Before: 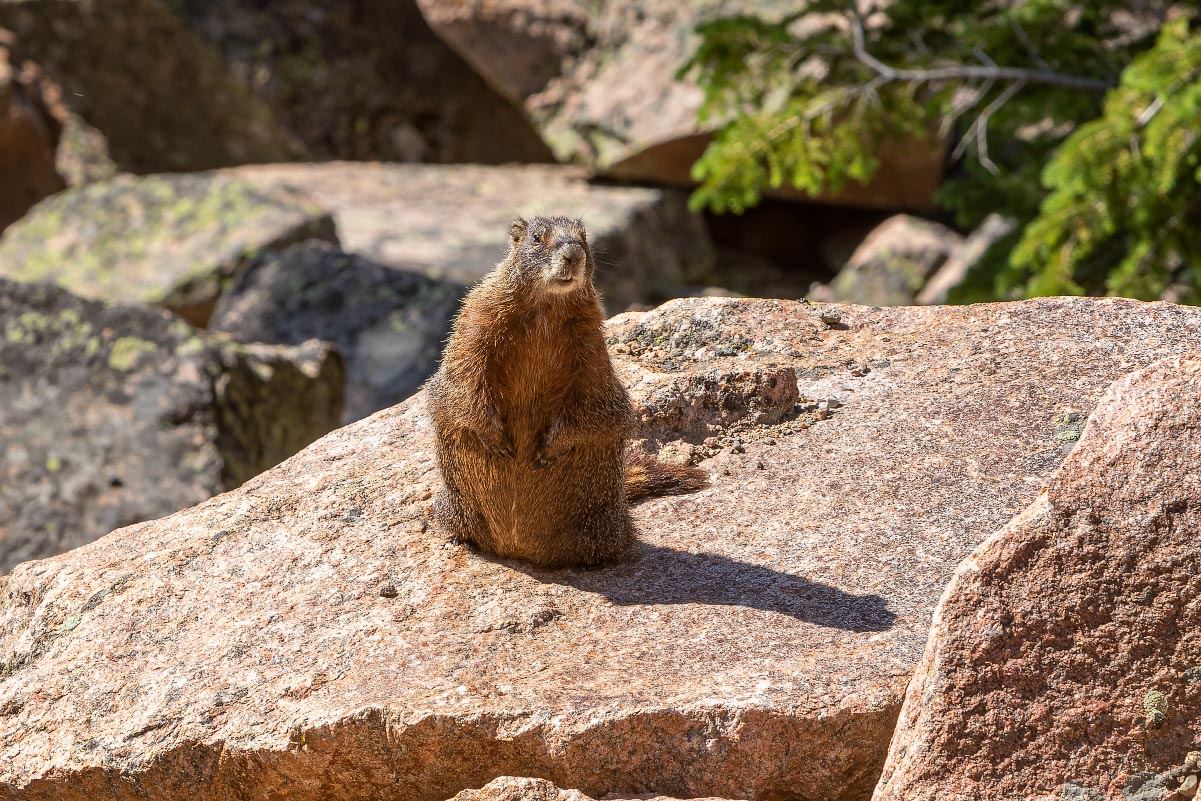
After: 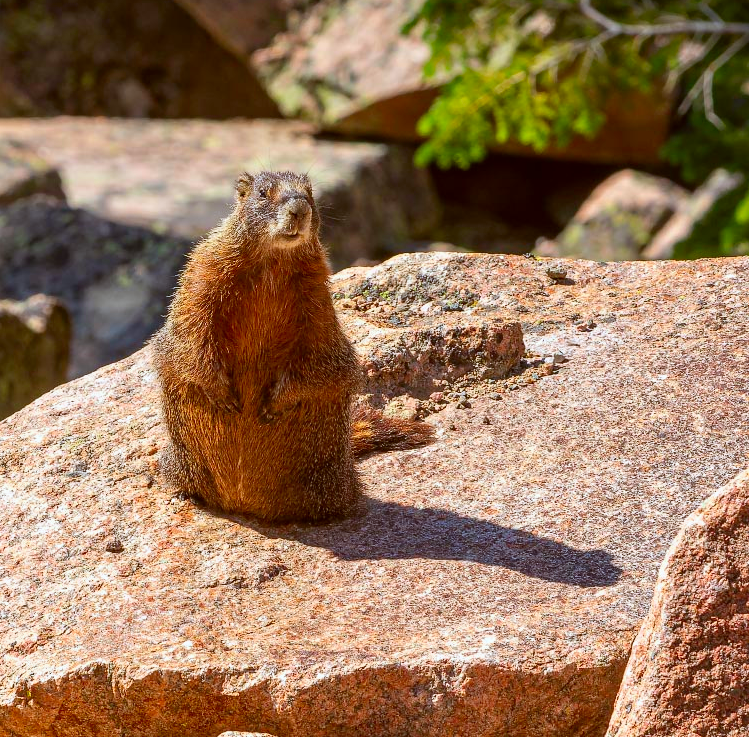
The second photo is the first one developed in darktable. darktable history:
color correction: highlights a* -3.29, highlights b* -6.98, shadows a* 2.99, shadows b* 5.3
crop and rotate: left 22.823%, top 5.619%, right 14.781%, bottom 2.26%
contrast brightness saturation: saturation 0.508
